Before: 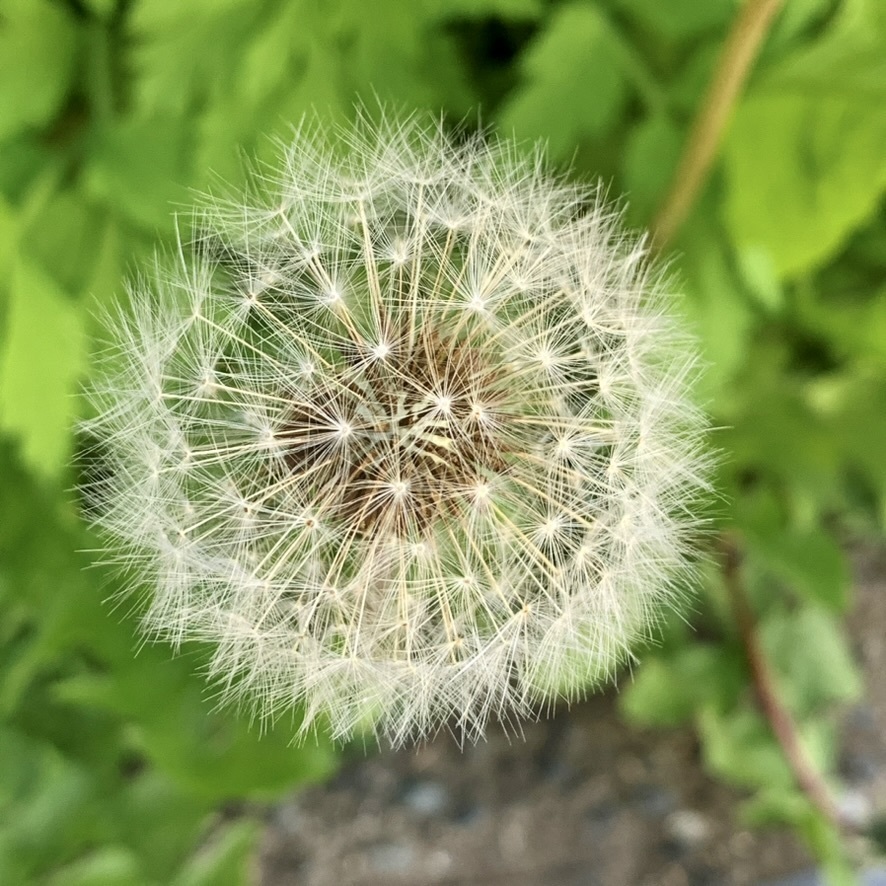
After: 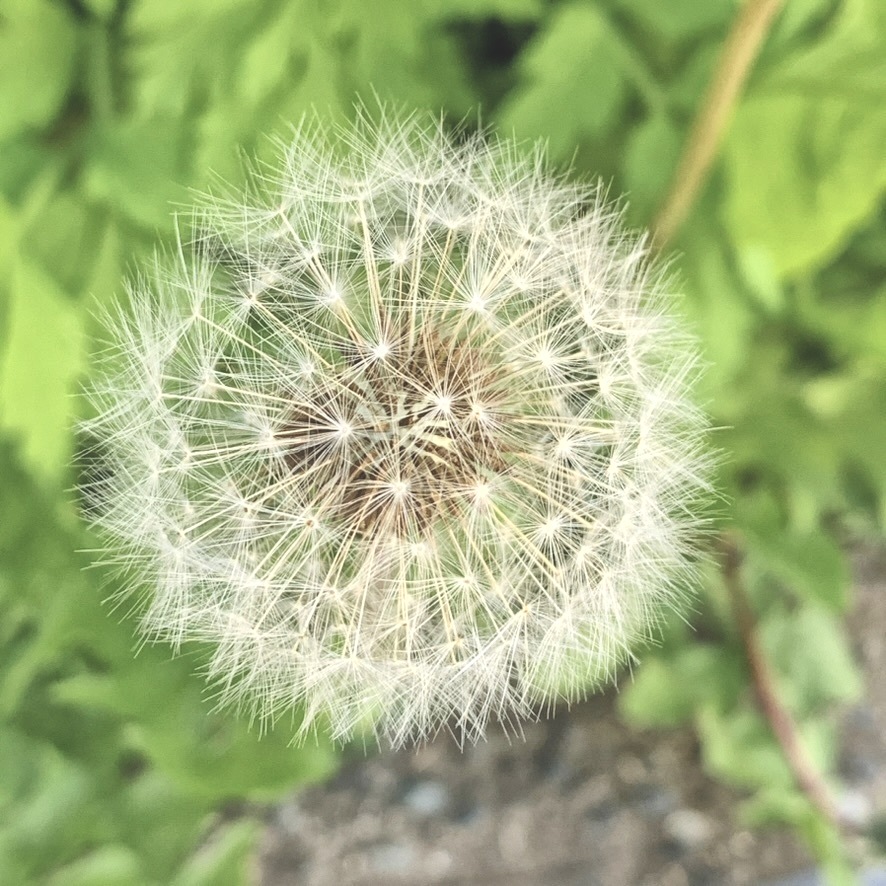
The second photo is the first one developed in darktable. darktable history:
color balance: lift [1.01, 1, 1, 1], gamma [1.097, 1, 1, 1], gain [0.85, 1, 1, 1]
global tonemap: drago (1, 100), detail 1
